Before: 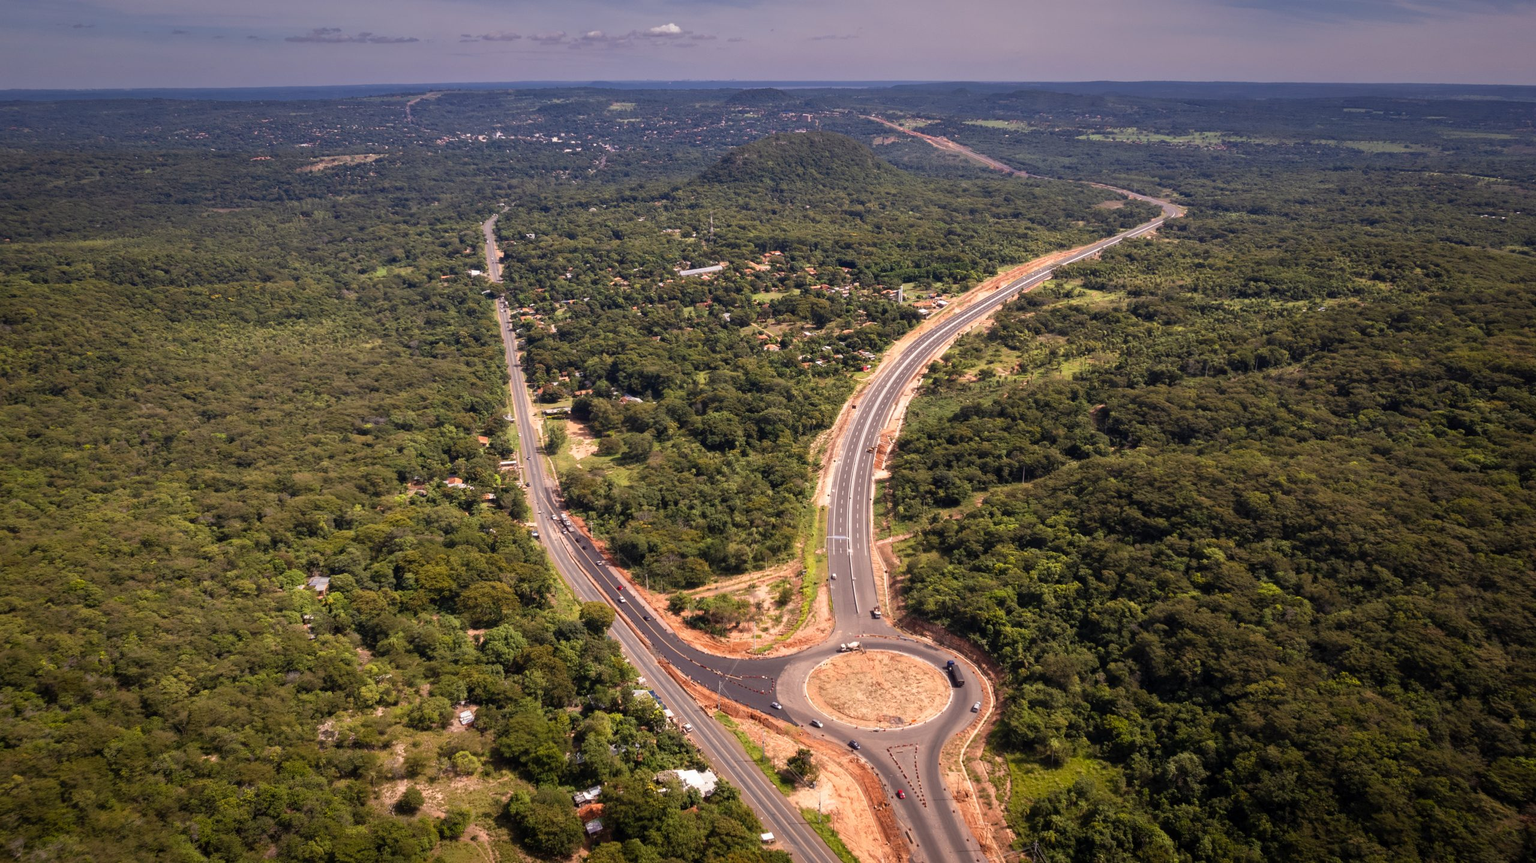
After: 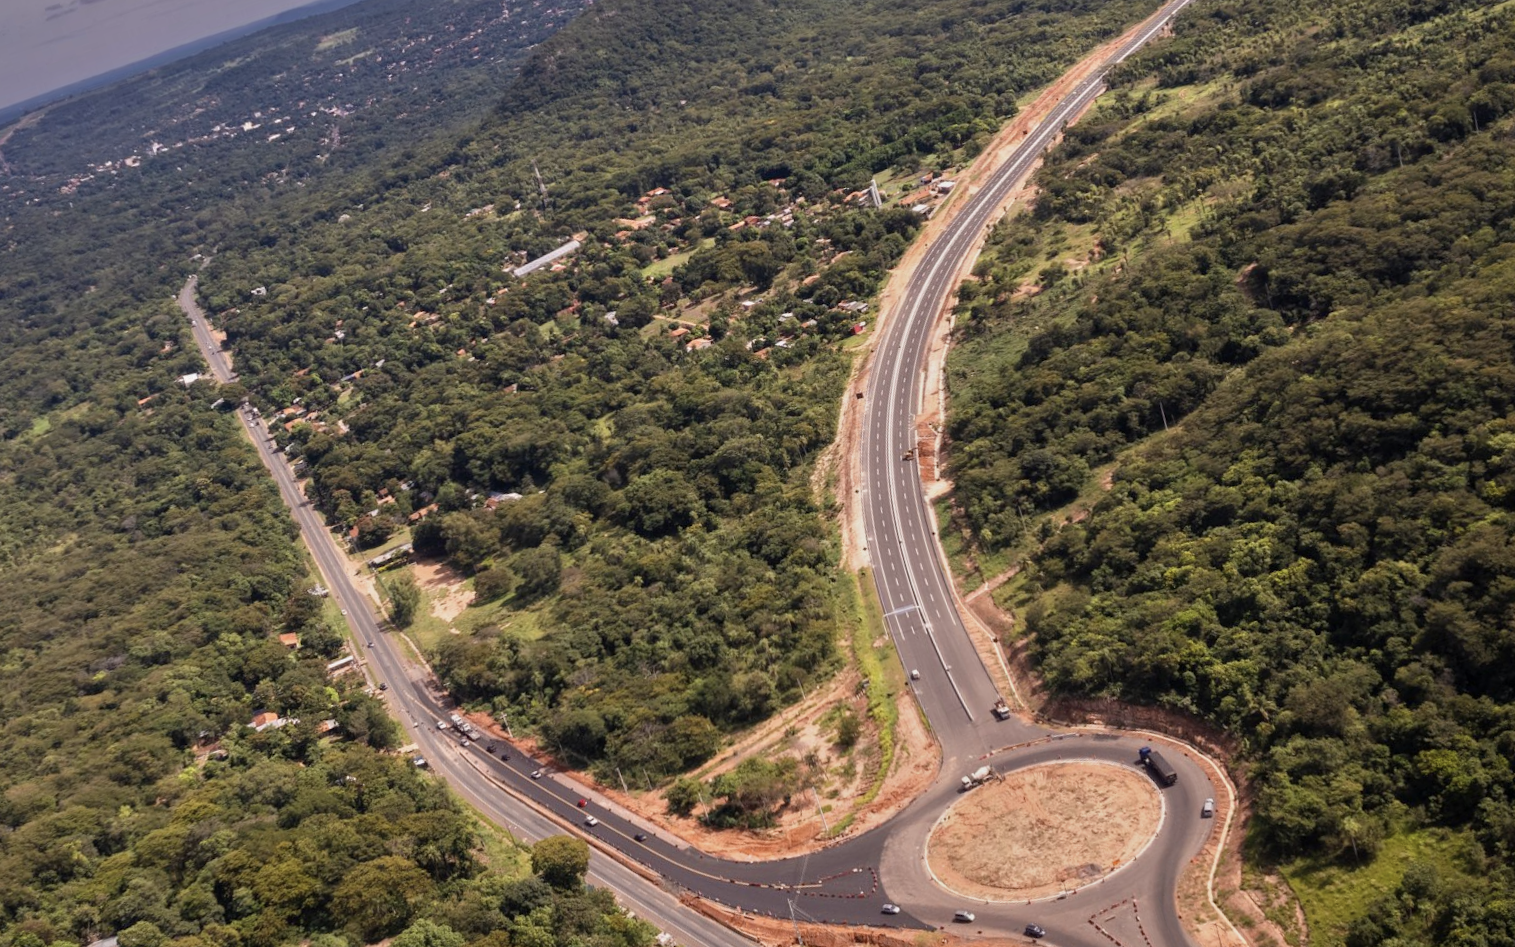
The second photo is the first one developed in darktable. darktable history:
crop and rotate: angle 18.03°, left 6.874%, right 4.218%, bottom 1.066%
tone equalizer: -8 EV -0.001 EV, -7 EV 0.004 EV, -6 EV -0.034 EV, -5 EV 0.016 EV, -4 EV -0.021 EV, -3 EV 0.004 EV, -2 EV -0.068 EV, -1 EV -0.312 EV, +0 EV -0.61 EV, mask exposure compensation -0.491 EV
color correction: highlights b* 0.043, saturation 0.818
